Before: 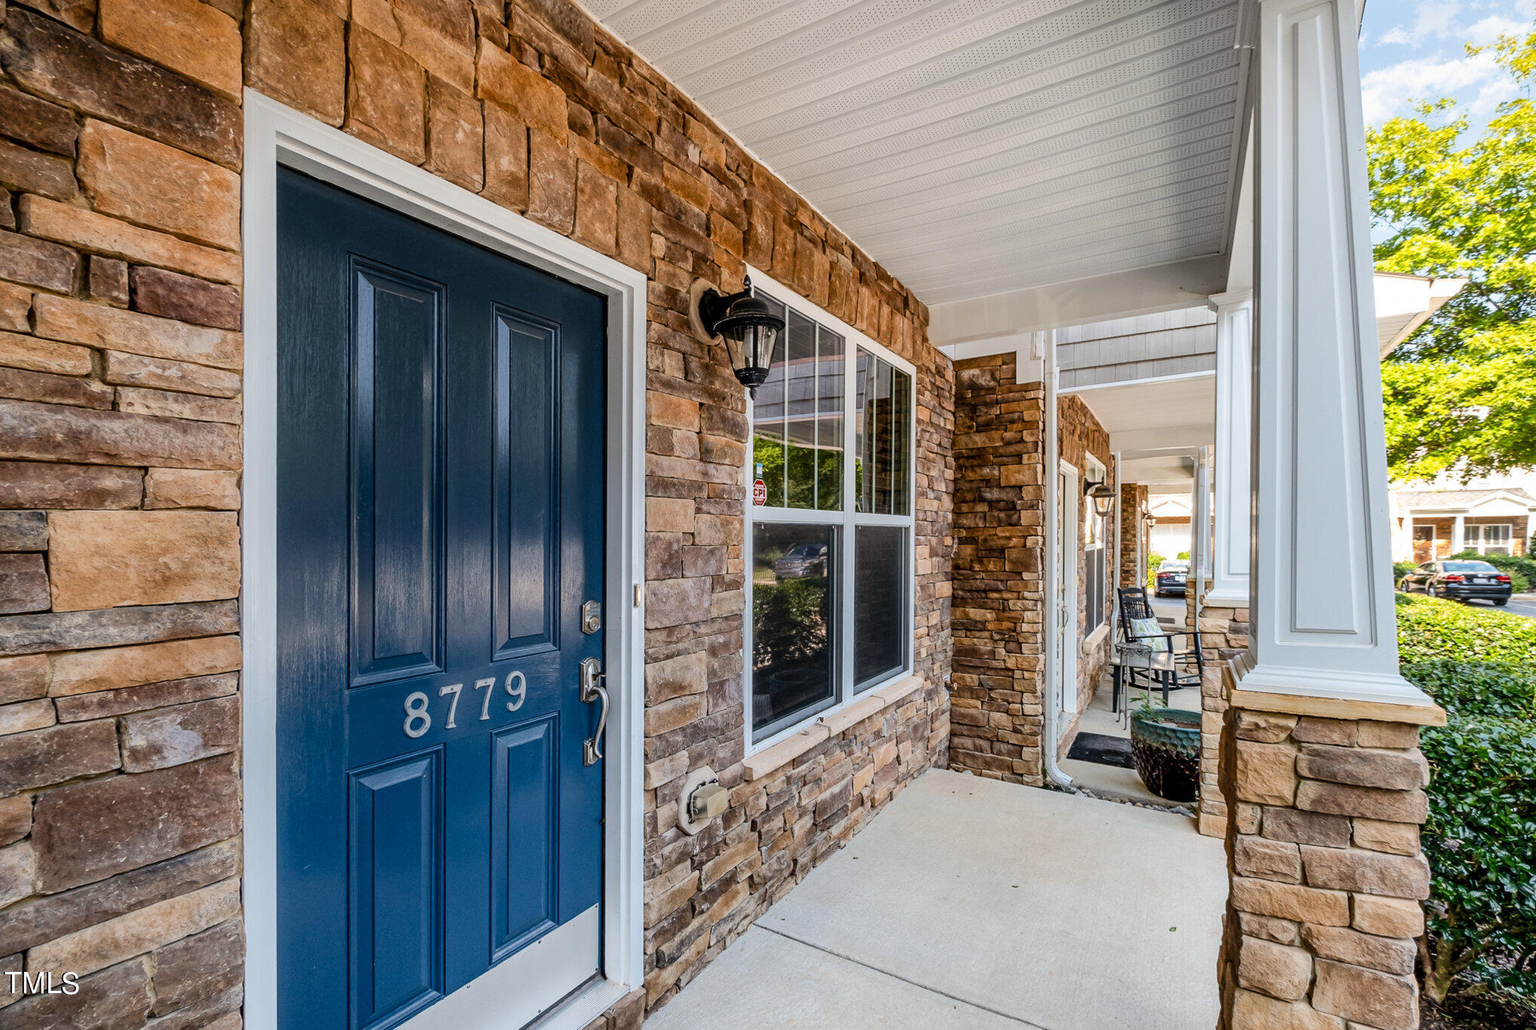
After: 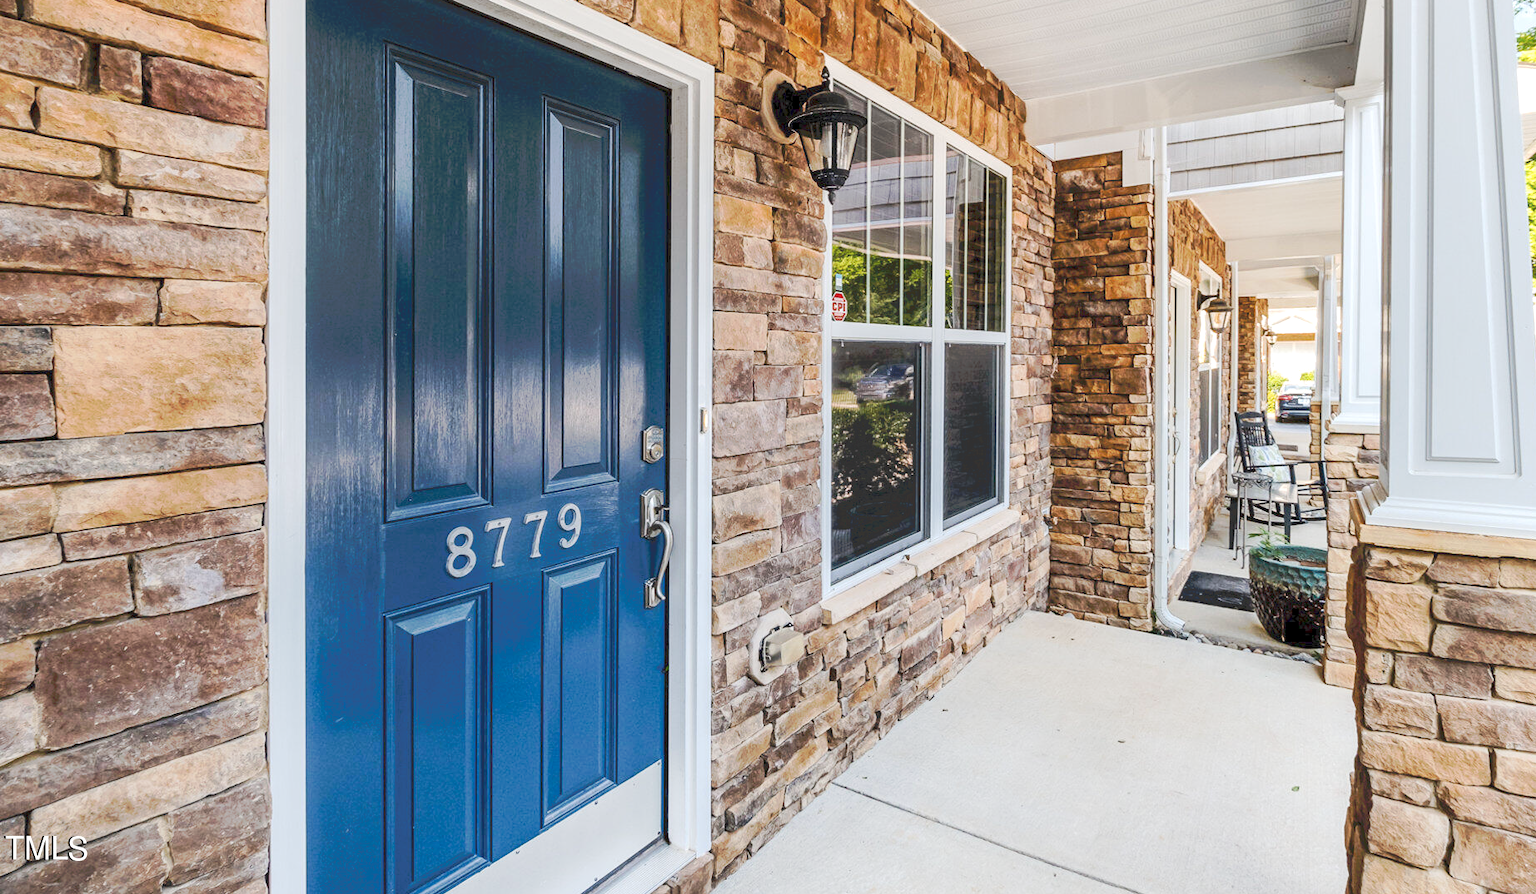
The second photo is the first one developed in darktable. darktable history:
tone curve: curves: ch0 [(0, 0) (0.003, 0.055) (0.011, 0.111) (0.025, 0.126) (0.044, 0.169) (0.069, 0.215) (0.1, 0.199) (0.136, 0.207) (0.177, 0.259) (0.224, 0.327) (0.277, 0.361) (0.335, 0.431) (0.399, 0.501) (0.468, 0.589) (0.543, 0.683) (0.623, 0.73) (0.709, 0.796) (0.801, 0.863) (0.898, 0.921) (1, 1)], preserve colors none
crop: top 20.916%, right 9.437%, bottom 0.316%
exposure: exposure 0.2 EV, compensate highlight preservation false
